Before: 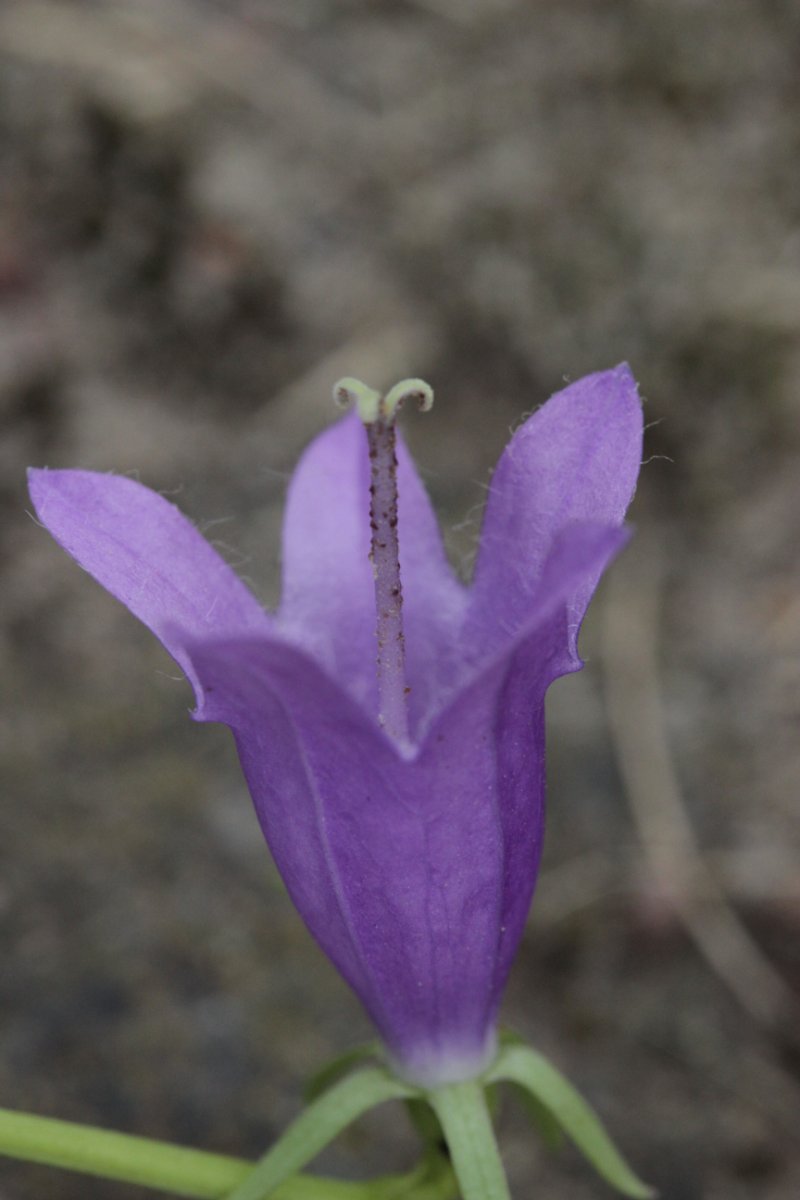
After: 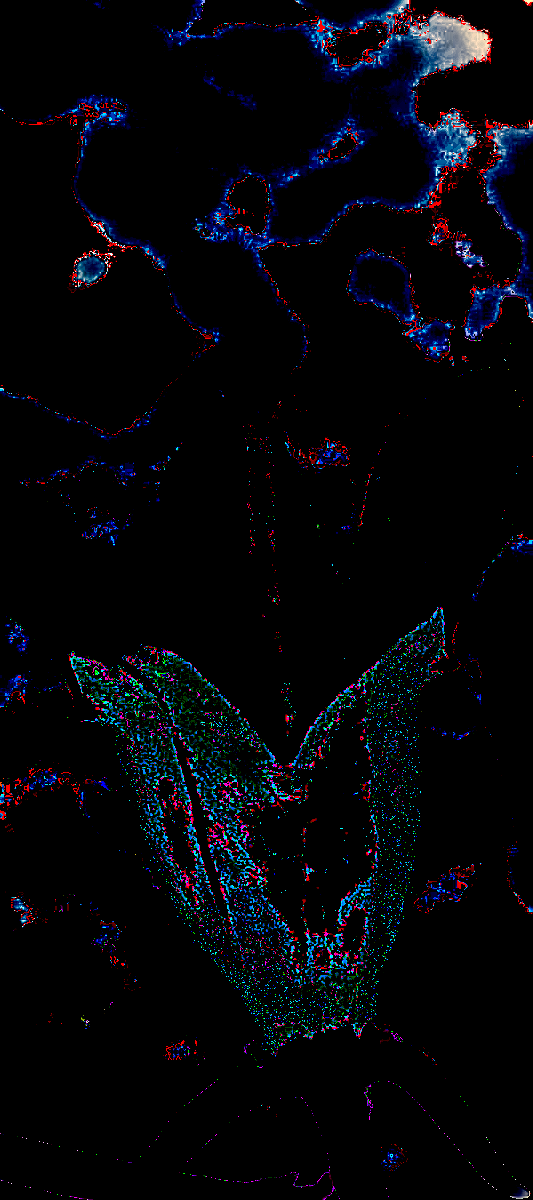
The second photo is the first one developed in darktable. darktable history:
crop and rotate: left 15.404%, right 17.864%
shadows and highlights: soften with gaussian
color balance rgb: highlights gain › chroma 7.962%, highlights gain › hue 83.79°, perceptual saturation grading › global saturation 20%, perceptual saturation grading › highlights -24.953%, perceptual saturation grading › shadows 50.327%, global vibrance 10.786%
tone curve: curves: ch0 [(0, 0) (0.003, 0.003) (0.011, 0.011) (0.025, 0.024) (0.044, 0.042) (0.069, 0.066) (0.1, 0.095) (0.136, 0.129) (0.177, 0.169) (0.224, 0.214) (0.277, 0.264) (0.335, 0.319) (0.399, 0.38) (0.468, 0.446) (0.543, 0.558) (0.623, 0.636) (0.709, 0.719) (0.801, 0.807) (0.898, 0.901) (1, 1)], preserve colors none
sharpen: radius 1.487, amount 0.406, threshold 1.353
exposure: black level correction 0.099, exposure 2.978 EV, compensate exposure bias true, compensate highlight preservation false
contrast brightness saturation: contrast 0.102, saturation -0.365
